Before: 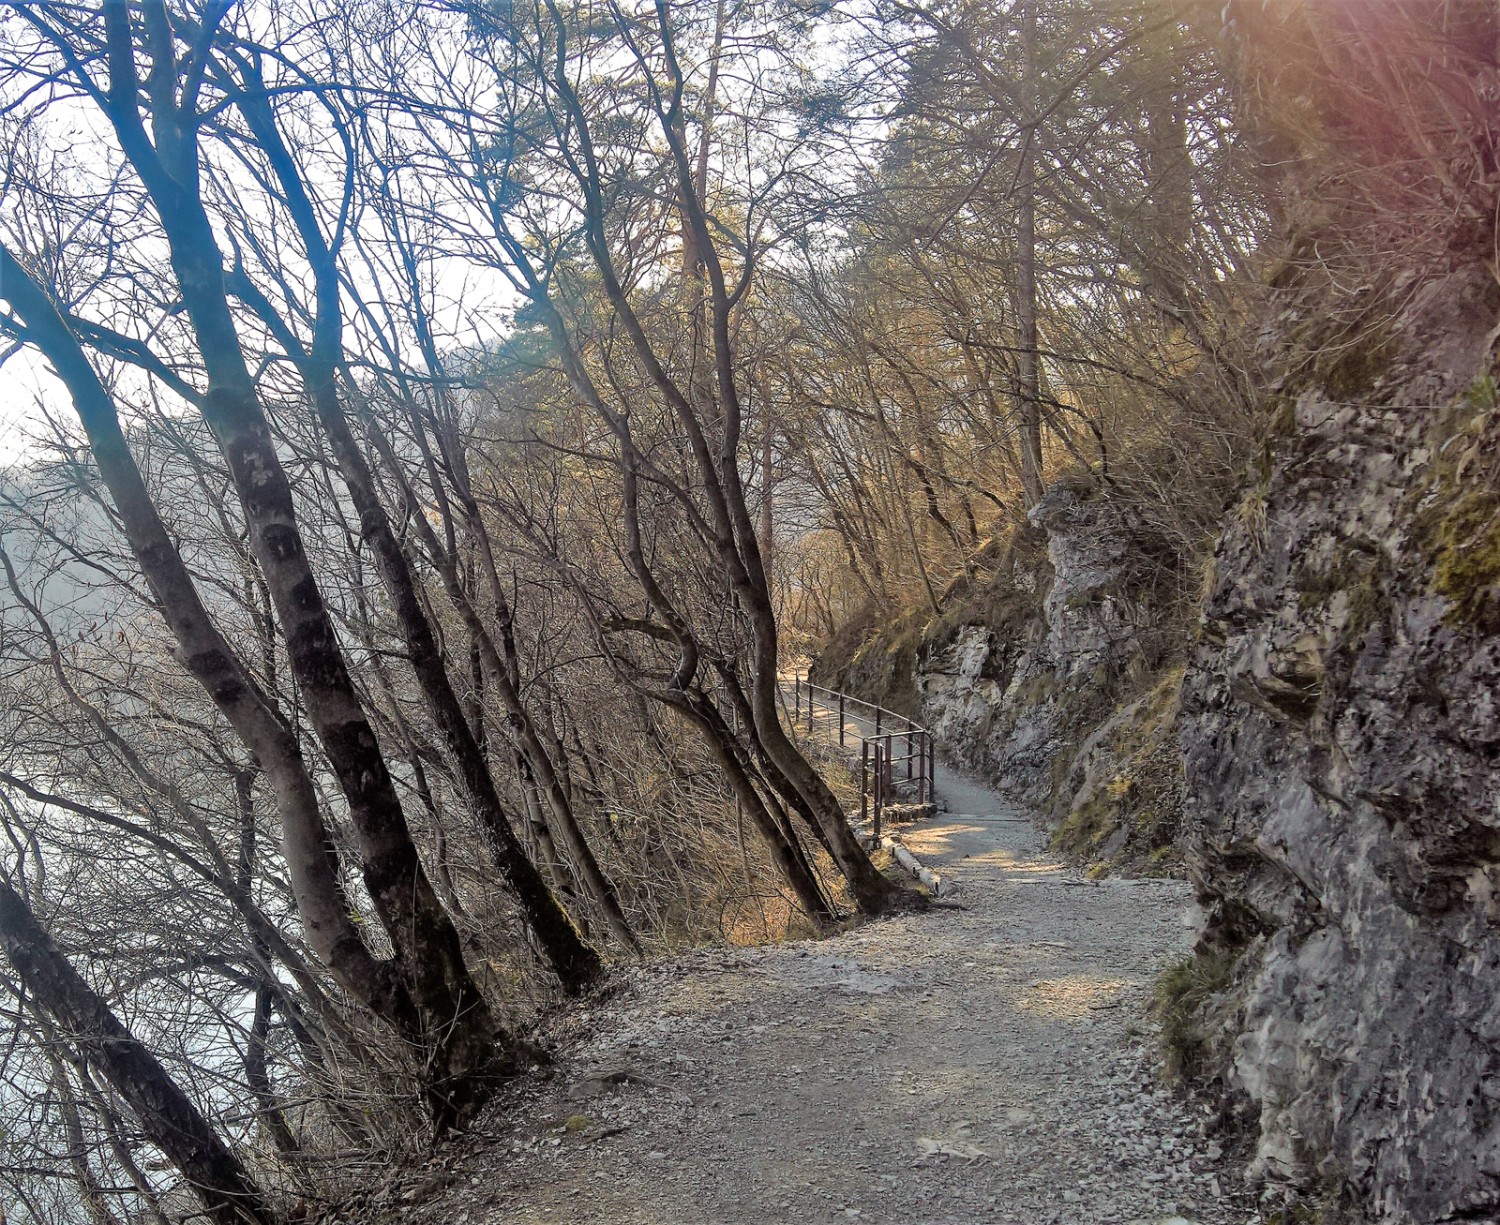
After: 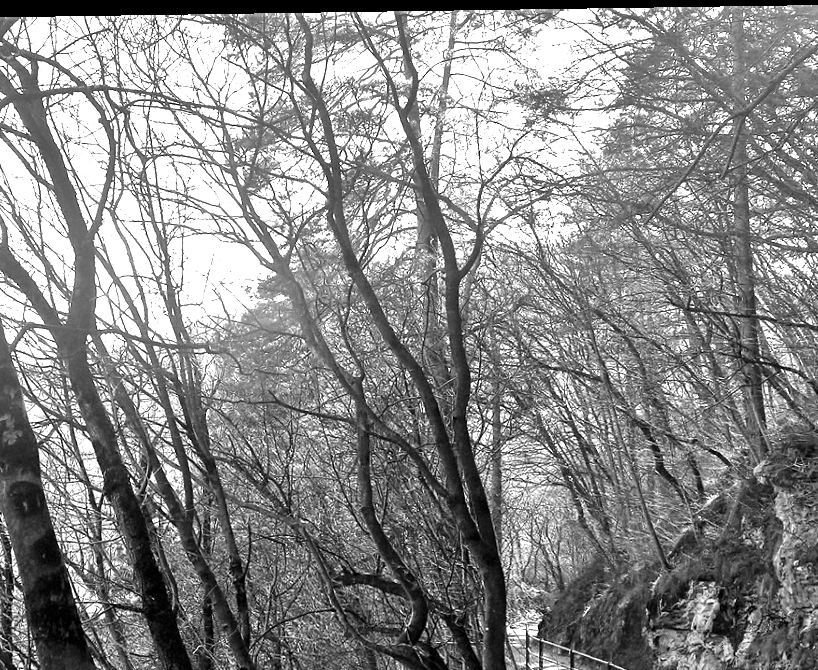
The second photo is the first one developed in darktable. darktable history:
crop: left 19.556%, right 30.401%, bottom 46.458%
rotate and perspective: rotation 0.128°, lens shift (vertical) -0.181, lens shift (horizontal) -0.044, shear 0.001, automatic cropping off
white balance: red 0.954, blue 1.079
rgb levels: mode RGB, independent channels, levels [[0, 0.5, 1], [0, 0.521, 1], [0, 0.536, 1]]
monochrome: on, module defaults
exposure: black level correction 0.001, exposure 1.116 EV, compensate highlight preservation false
contrast brightness saturation: brightness -0.2, saturation 0.08
